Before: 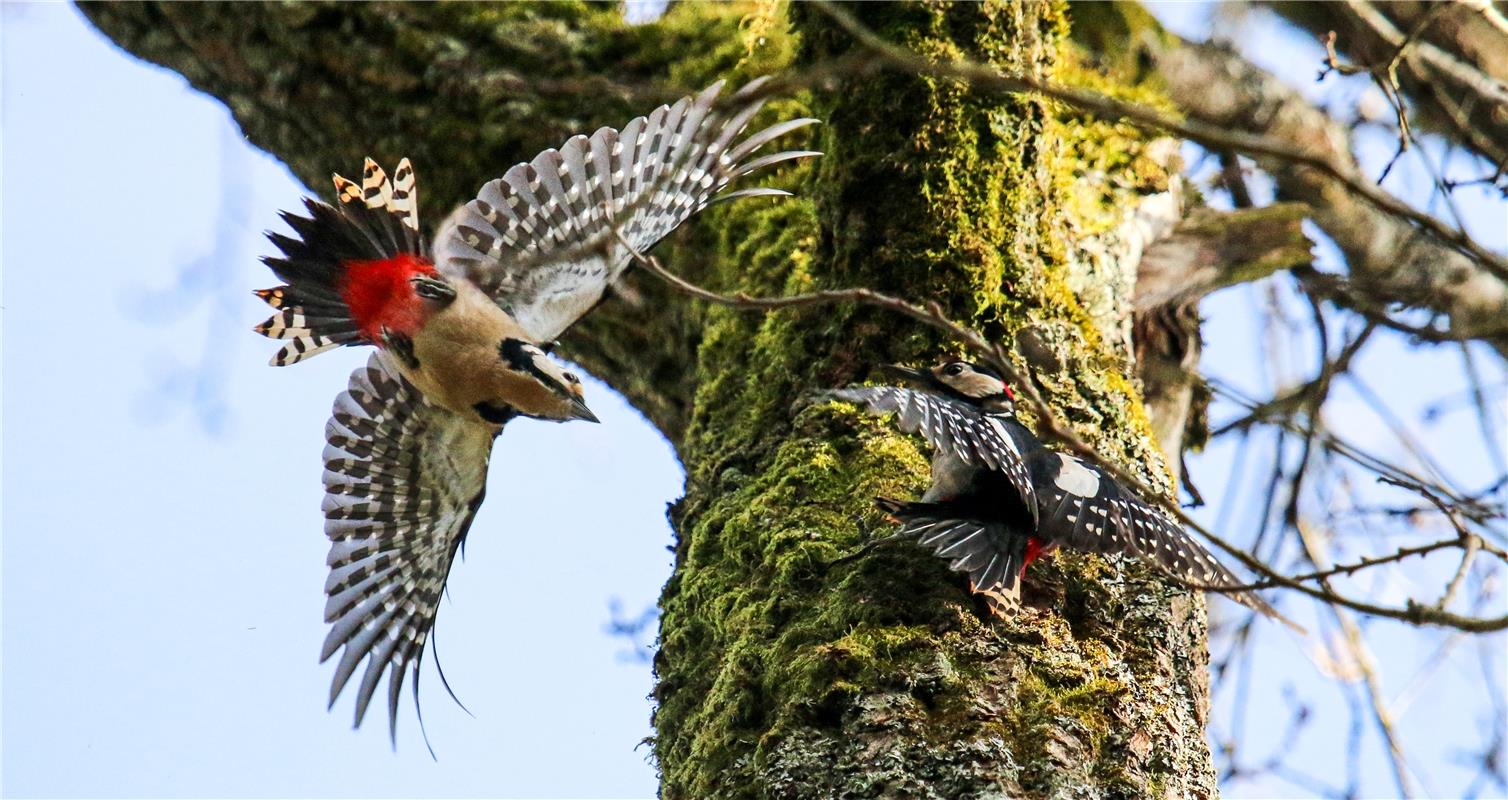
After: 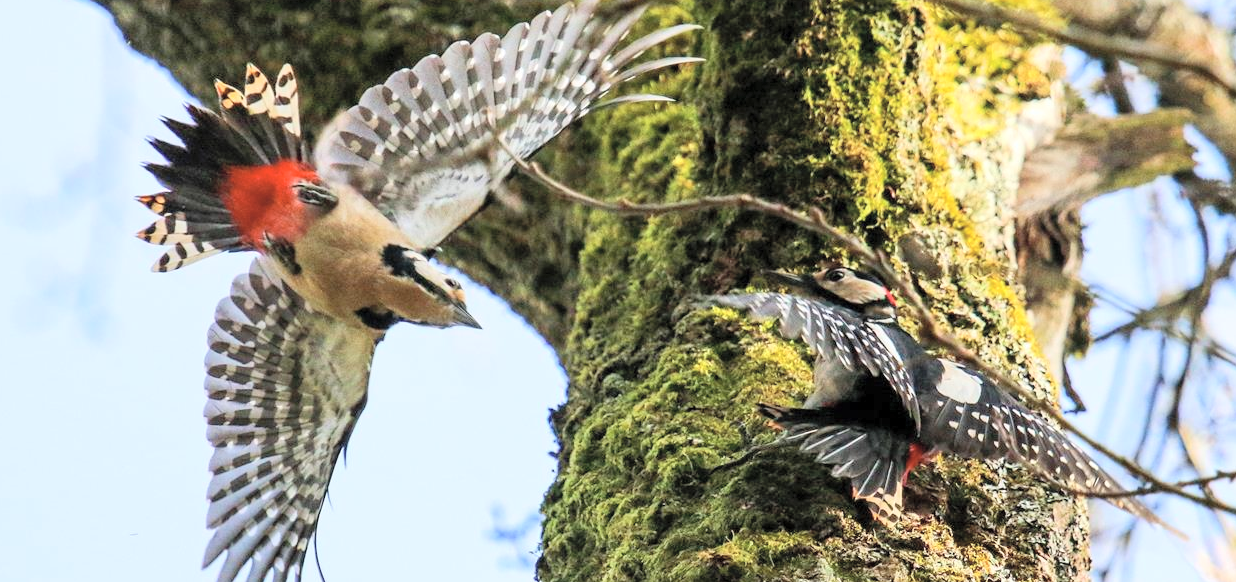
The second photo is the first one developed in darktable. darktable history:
global tonemap: drago (0.7, 100)
crop: left 7.856%, top 11.836%, right 10.12%, bottom 15.387%
